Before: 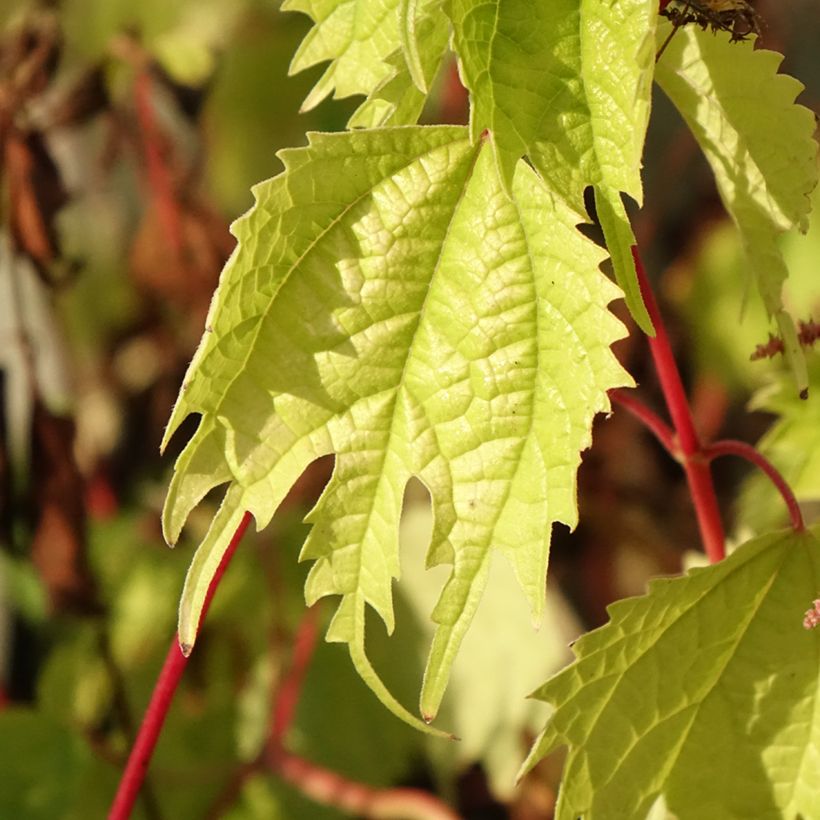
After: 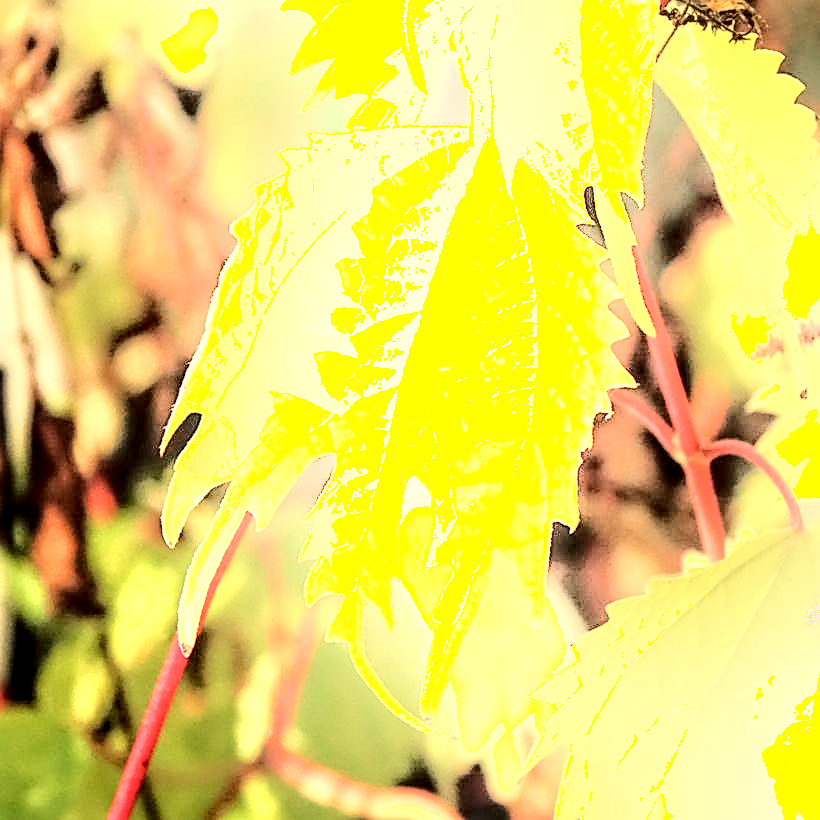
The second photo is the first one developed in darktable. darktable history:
exposure: black level correction 0, exposure 1.2 EV, compensate exposure bias true, compensate highlight preservation false
shadows and highlights: shadows -52.57, highlights 85.91, soften with gaussian
sharpen: on, module defaults
local contrast: highlights 18%, detail 186%
base curve: curves: ch0 [(0, 0) (0.028, 0.03) (0.121, 0.232) (0.46, 0.748) (0.859, 0.968) (1, 1)]
